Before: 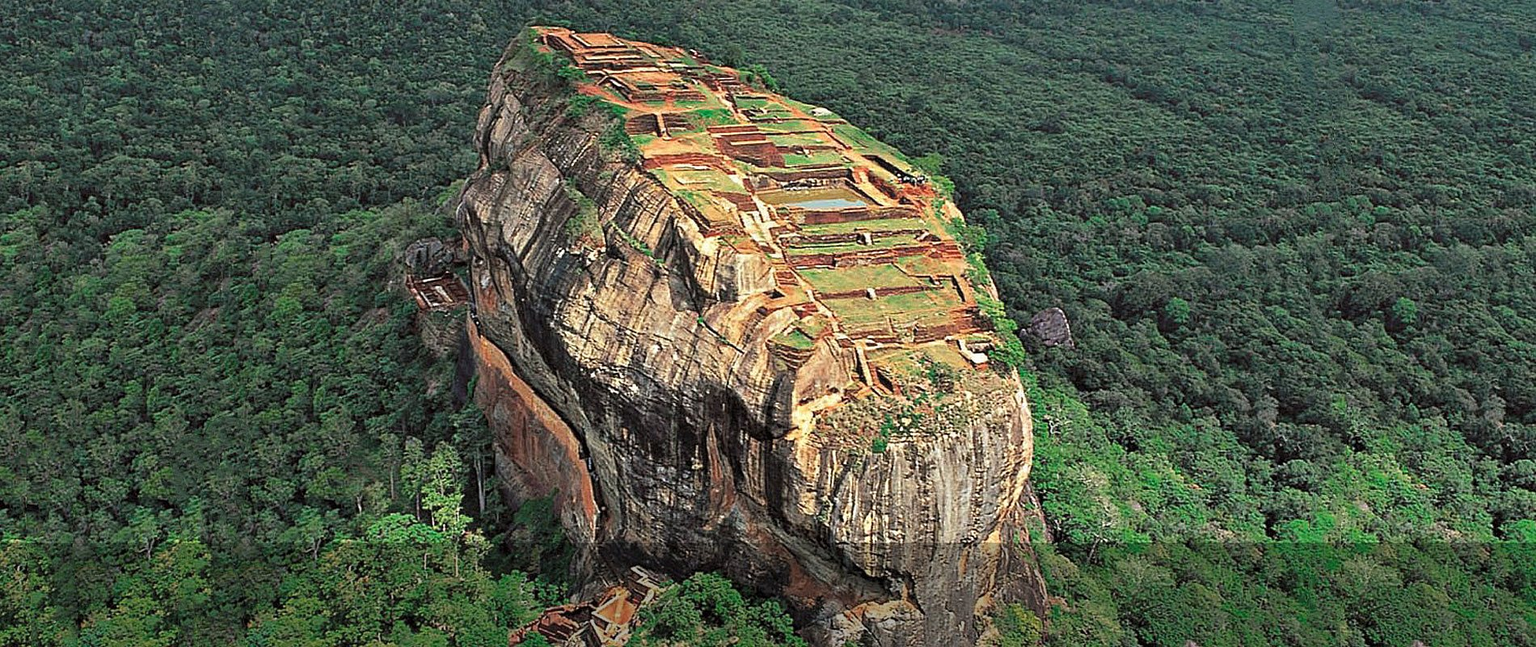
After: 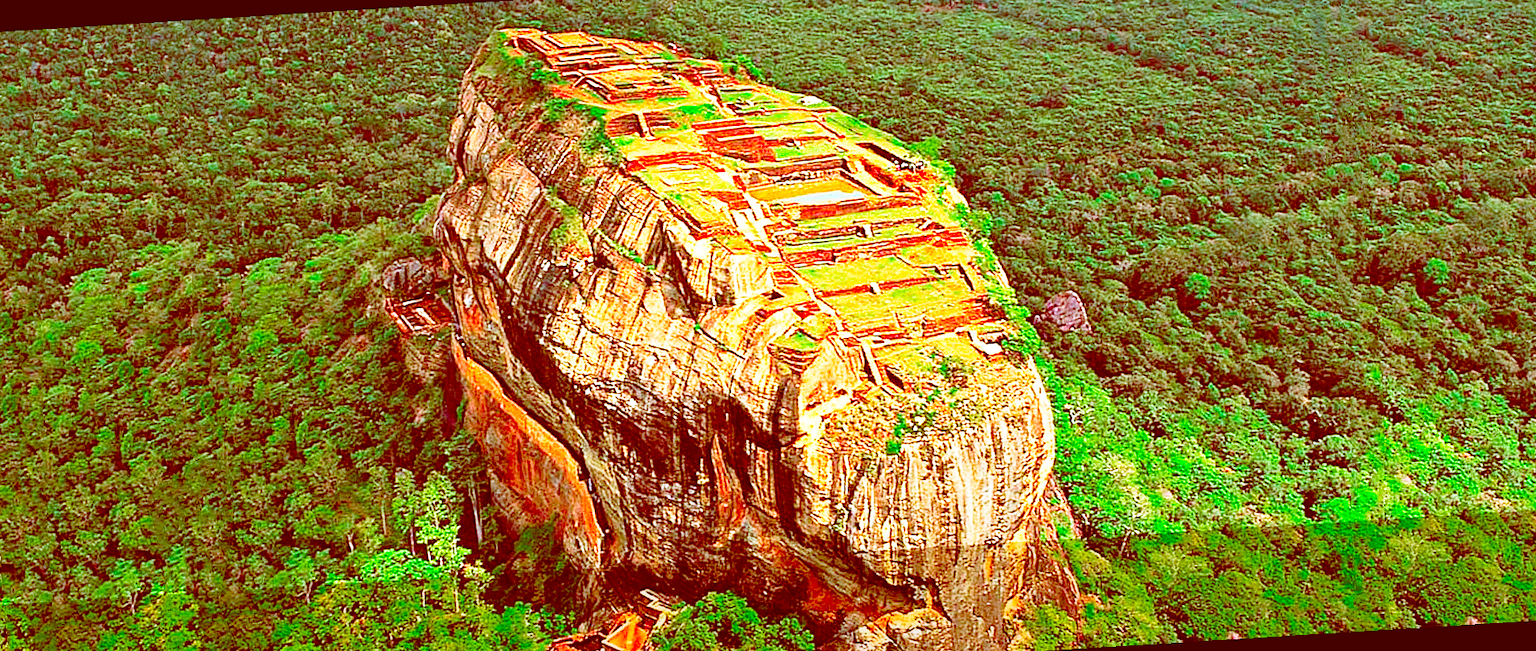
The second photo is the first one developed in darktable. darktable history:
base curve: curves: ch0 [(0, 0) (0.026, 0.03) (0.109, 0.232) (0.351, 0.748) (0.669, 0.968) (1, 1)], preserve colors none
color balance: lift [1, 1.011, 0.999, 0.989], gamma [1.109, 1.045, 1.039, 0.955], gain [0.917, 0.936, 0.952, 1.064], contrast 2.32%, contrast fulcrum 19%, output saturation 101%
color correction: saturation 2.15
rotate and perspective: rotation -3.52°, crop left 0.036, crop right 0.964, crop top 0.081, crop bottom 0.919
